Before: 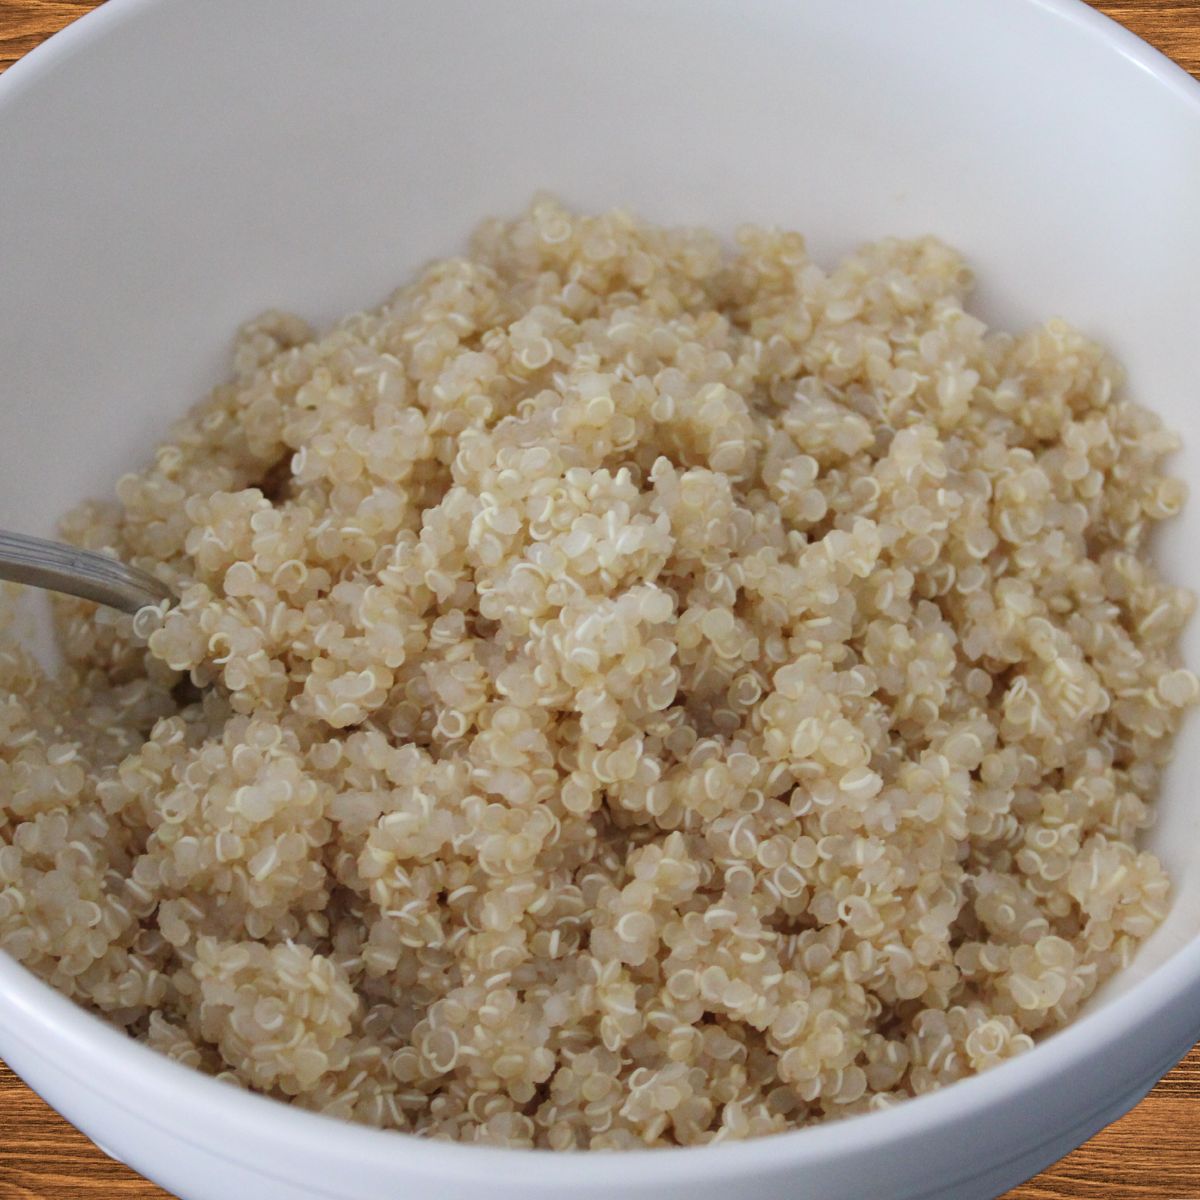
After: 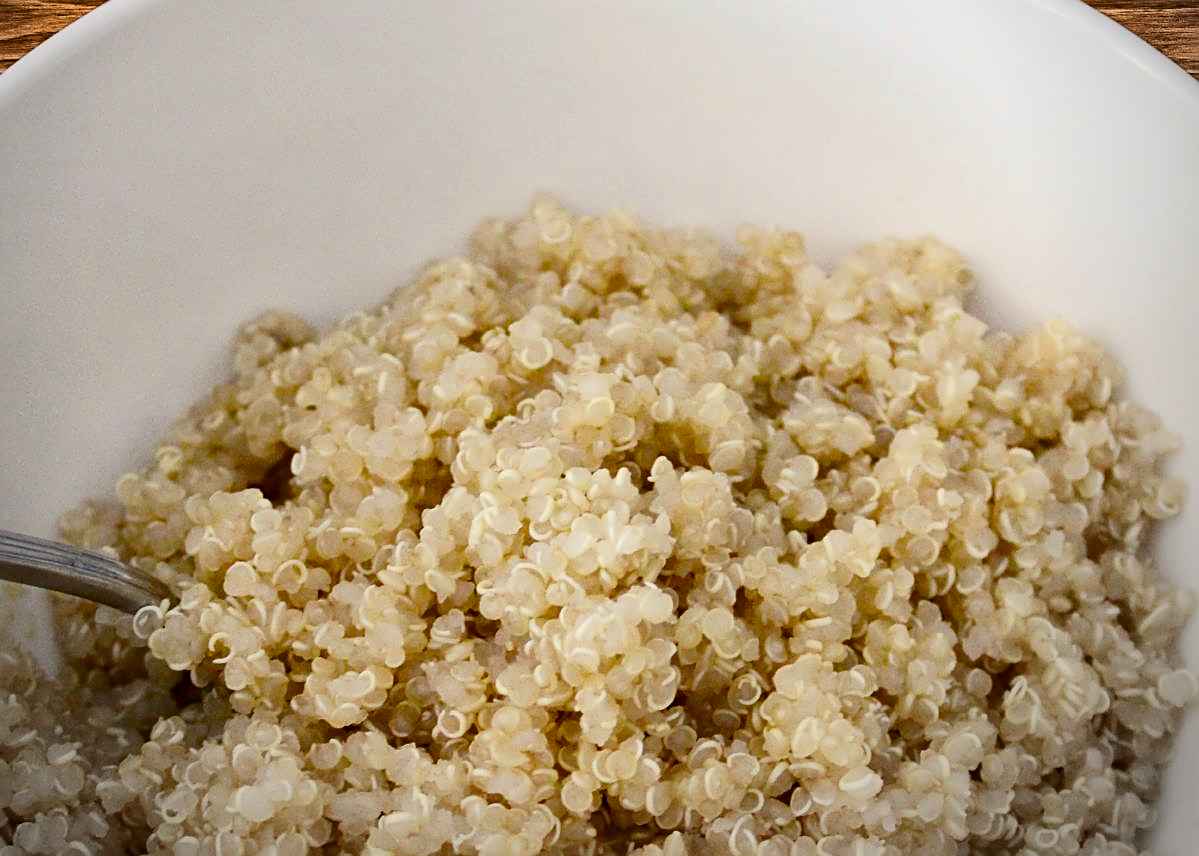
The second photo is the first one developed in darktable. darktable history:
sharpen: on, module defaults
exposure: black level correction 0.005, exposure 0.006 EV, compensate exposure bias true, compensate highlight preservation false
color balance rgb: highlights gain › chroma 3.018%, highlights gain › hue 78.09°, perceptual saturation grading › global saturation 20%, perceptual saturation grading › highlights -25.515%, perceptual saturation grading › shadows 49.842%, global vibrance 20%
contrast brightness saturation: contrast 0.294
vignetting: center (-0.068, -0.31)
crop: right 0.001%, bottom 28.641%
